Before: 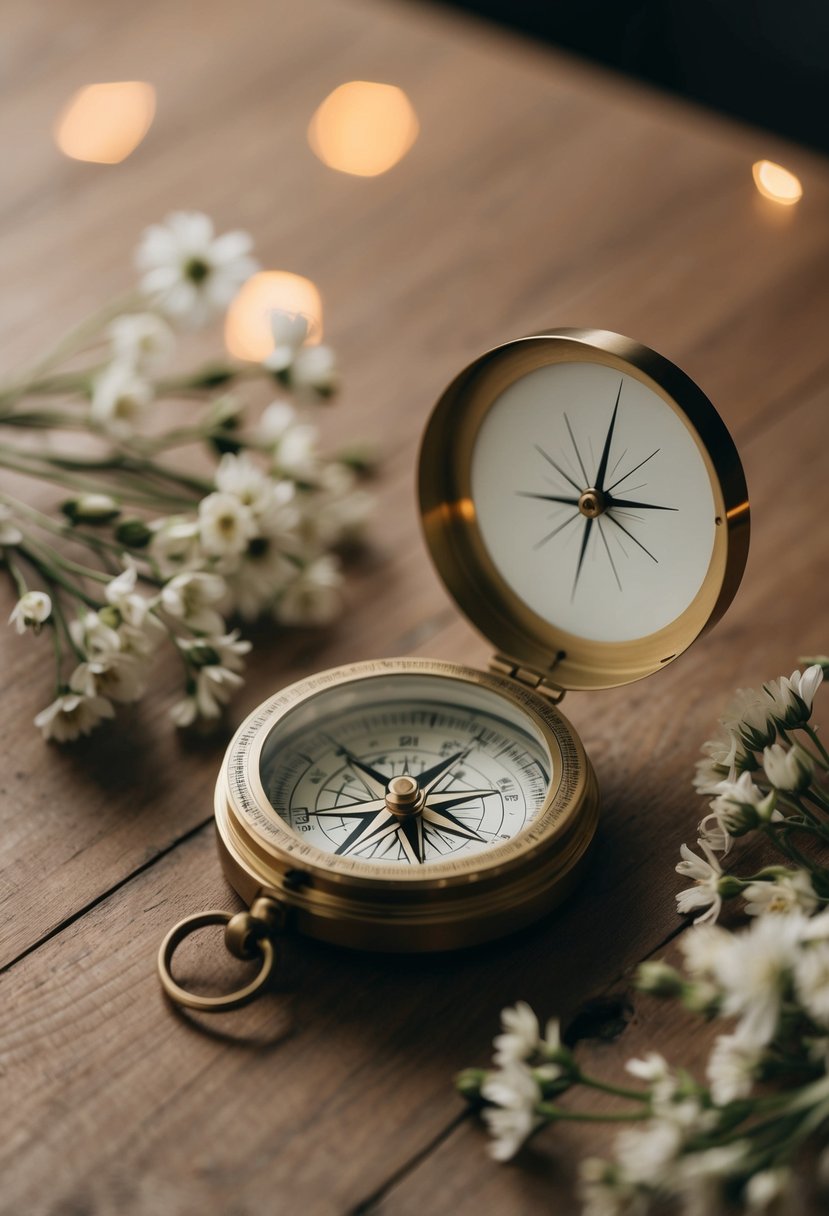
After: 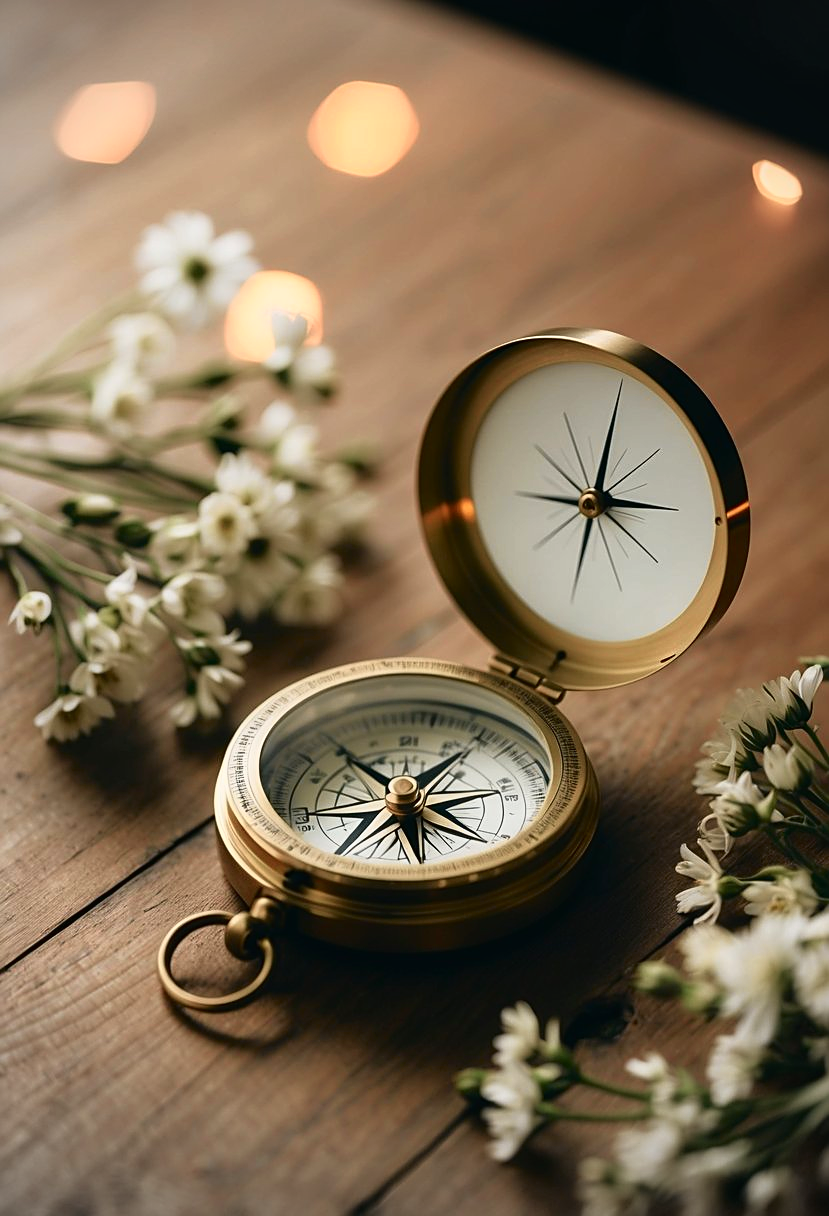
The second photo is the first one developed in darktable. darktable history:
tone curve: curves: ch0 [(0, 0.01) (0.037, 0.032) (0.131, 0.108) (0.275, 0.286) (0.483, 0.517) (0.61, 0.661) (0.697, 0.768) (0.797, 0.876) (0.888, 0.952) (0.997, 0.995)]; ch1 [(0, 0) (0.312, 0.262) (0.425, 0.402) (0.5, 0.5) (0.527, 0.532) (0.556, 0.585) (0.683, 0.706) (0.746, 0.77) (1, 1)]; ch2 [(0, 0) (0.223, 0.185) (0.333, 0.284) (0.432, 0.4) (0.502, 0.502) (0.525, 0.527) (0.545, 0.564) (0.587, 0.613) (0.636, 0.654) (0.711, 0.729) (0.845, 0.855) (0.998, 0.977)], color space Lab, independent channels, preserve colors none
vignetting: unbound false
sharpen: on, module defaults
